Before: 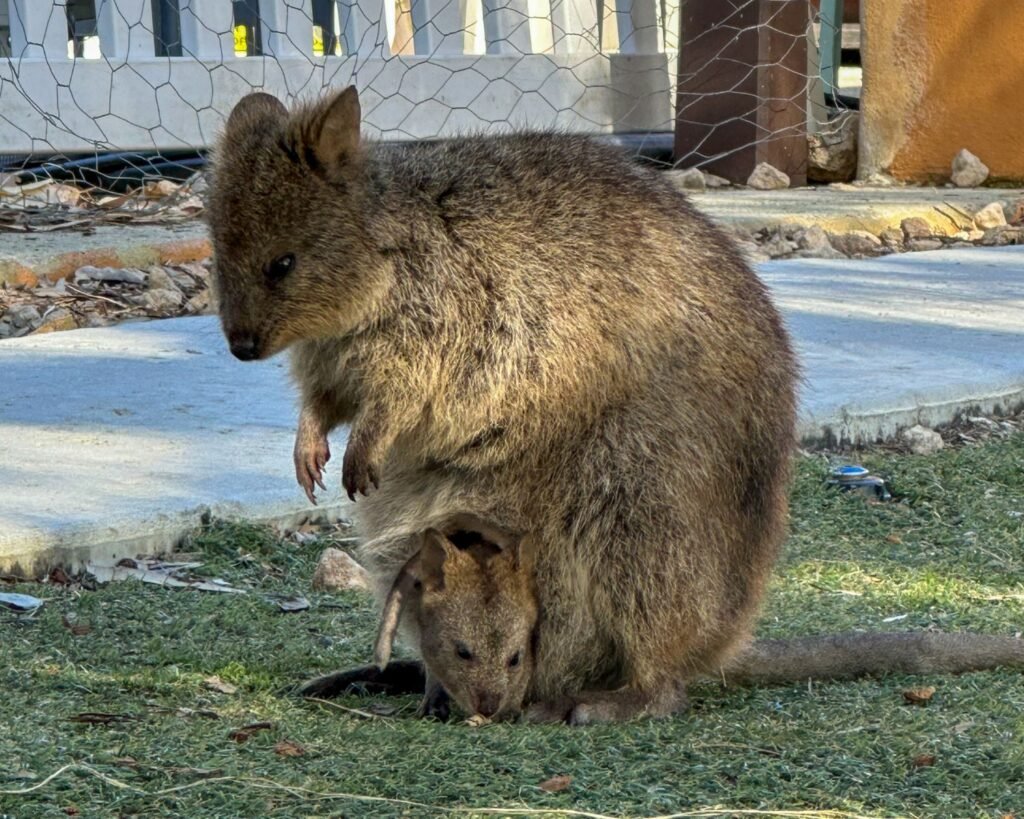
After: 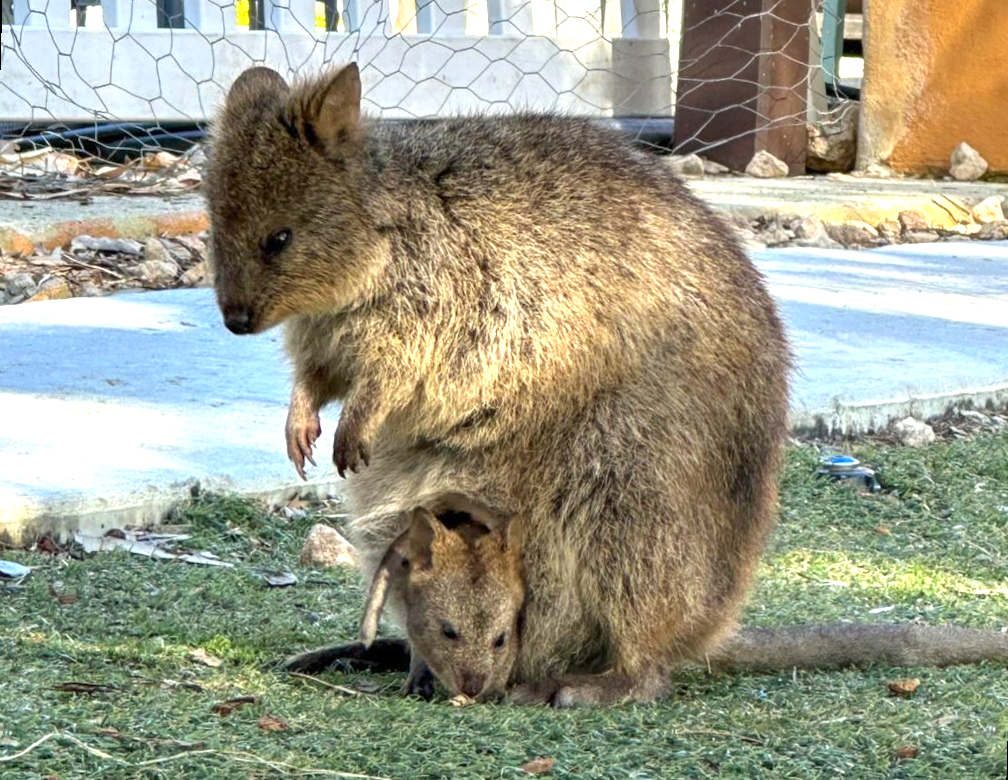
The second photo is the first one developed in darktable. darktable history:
rotate and perspective: rotation 1.57°, crop left 0.018, crop right 0.982, crop top 0.039, crop bottom 0.961
exposure: exposure 0.95 EV, compensate highlight preservation false
